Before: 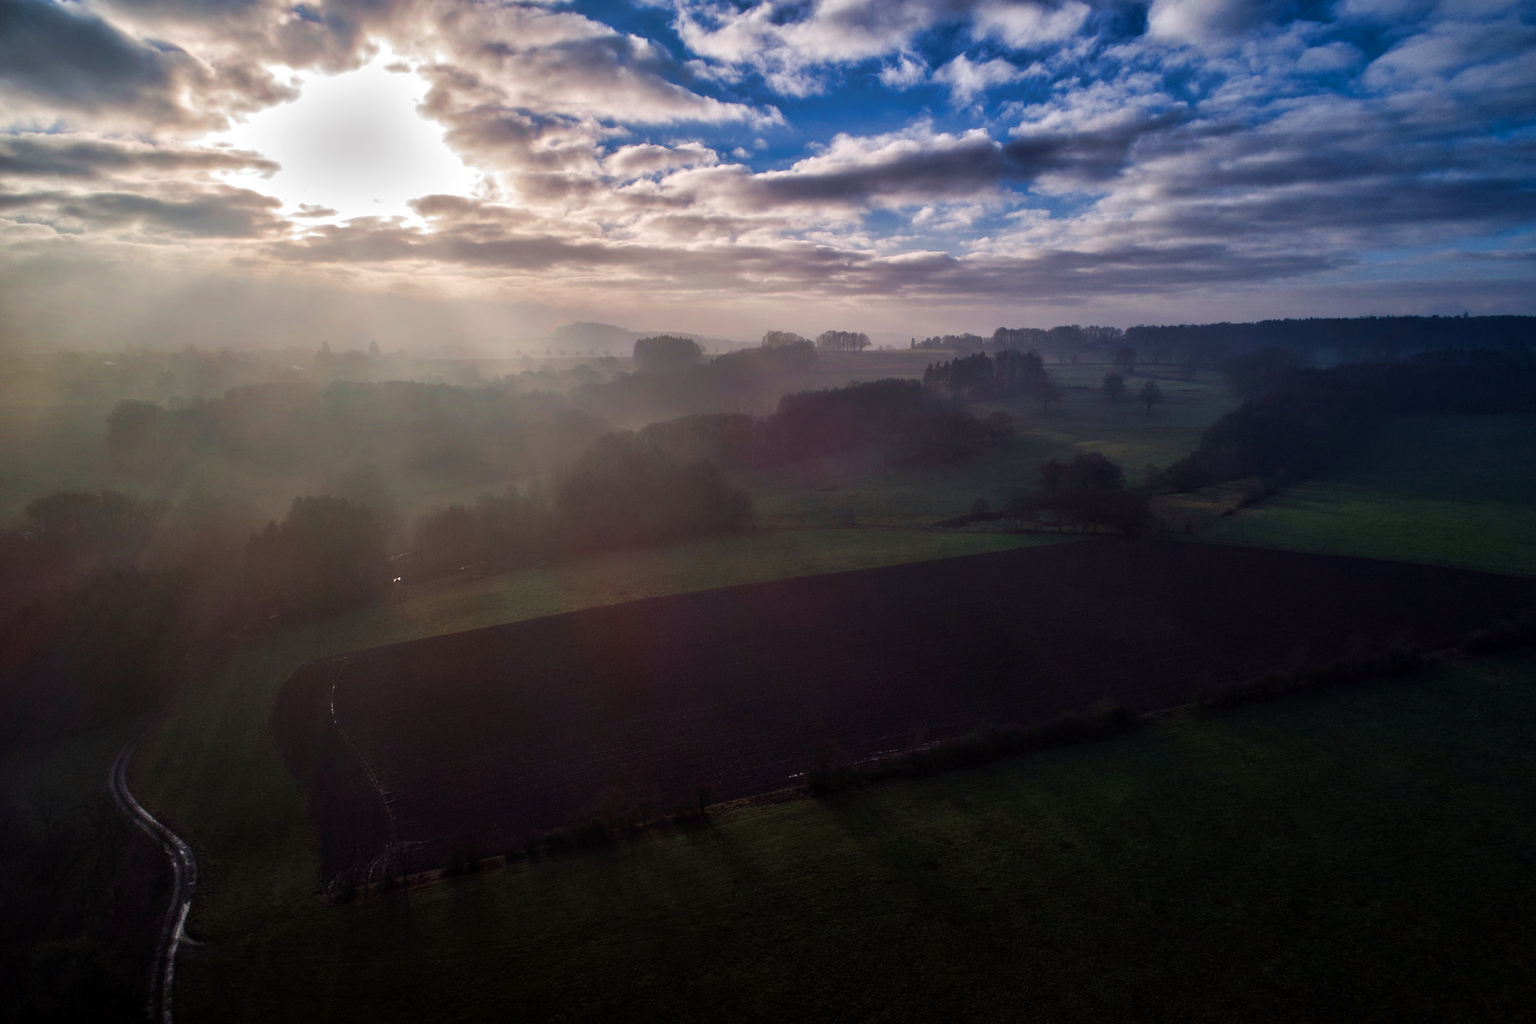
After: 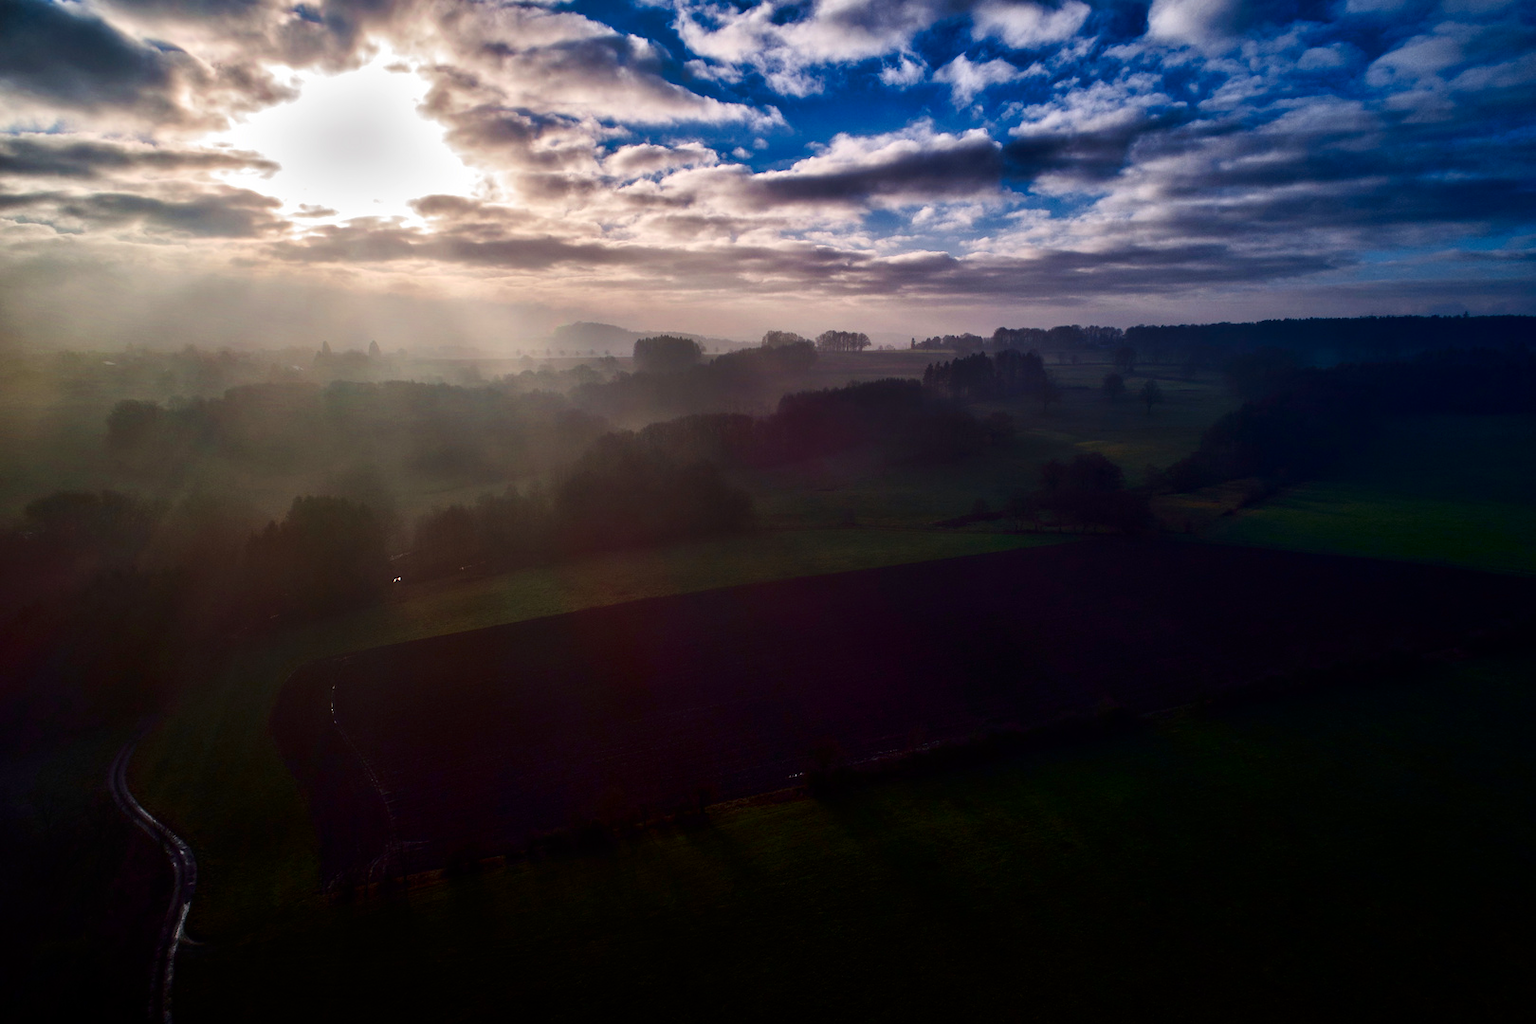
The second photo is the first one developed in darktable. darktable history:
contrast brightness saturation: contrast 0.192, brightness -0.11, saturation 0.206
